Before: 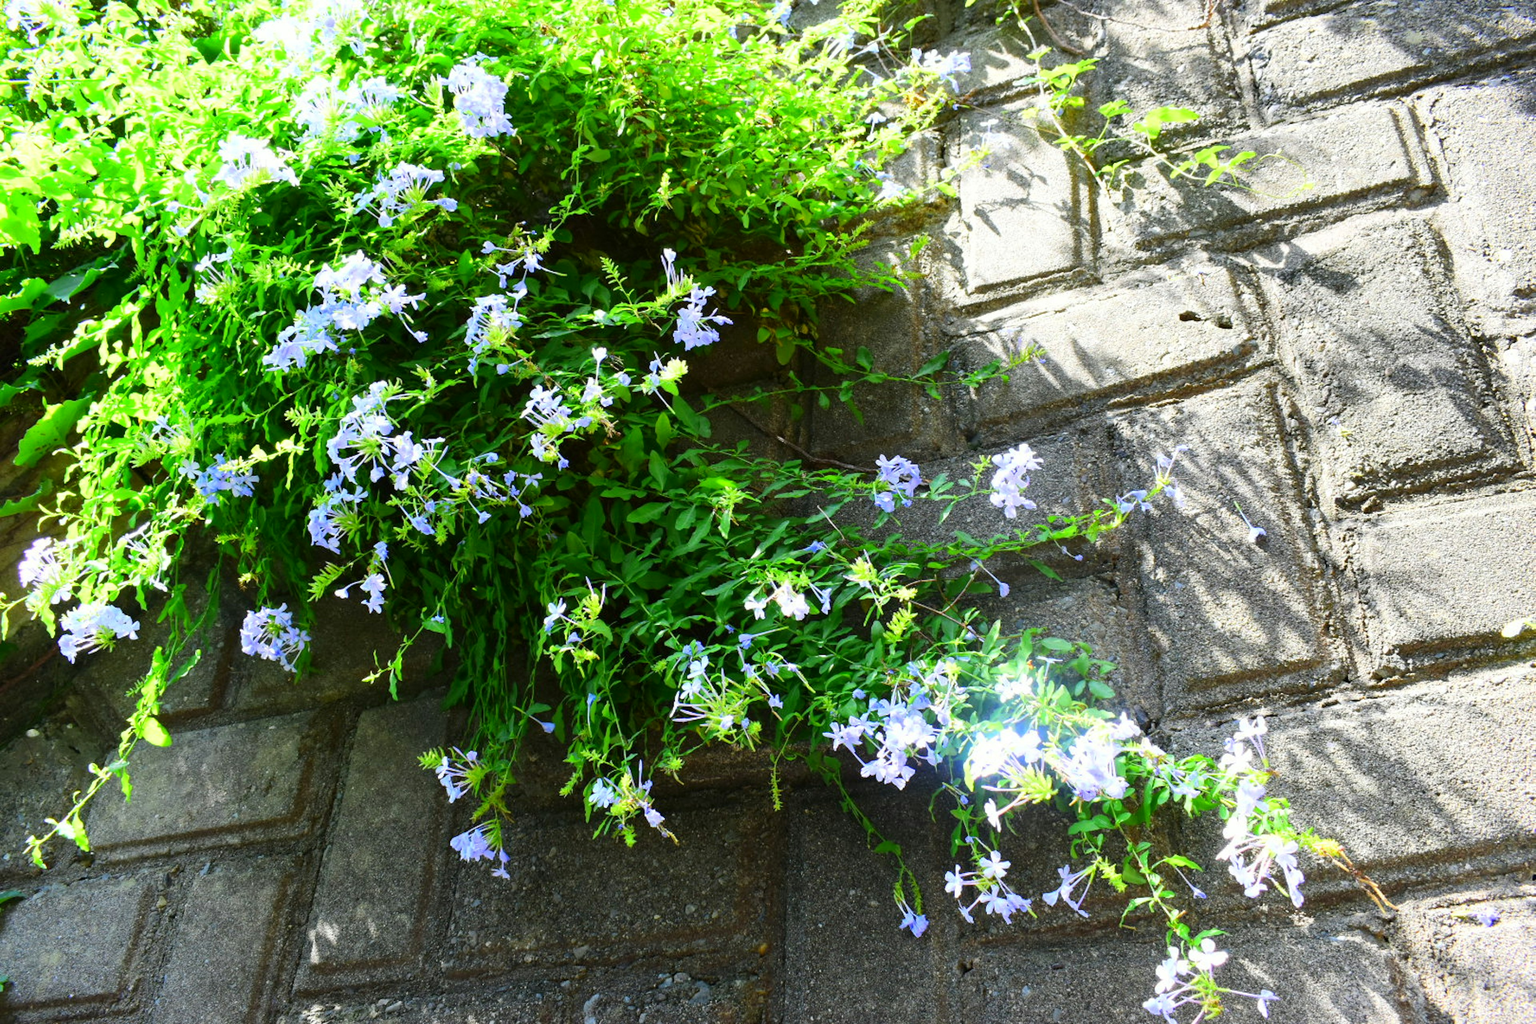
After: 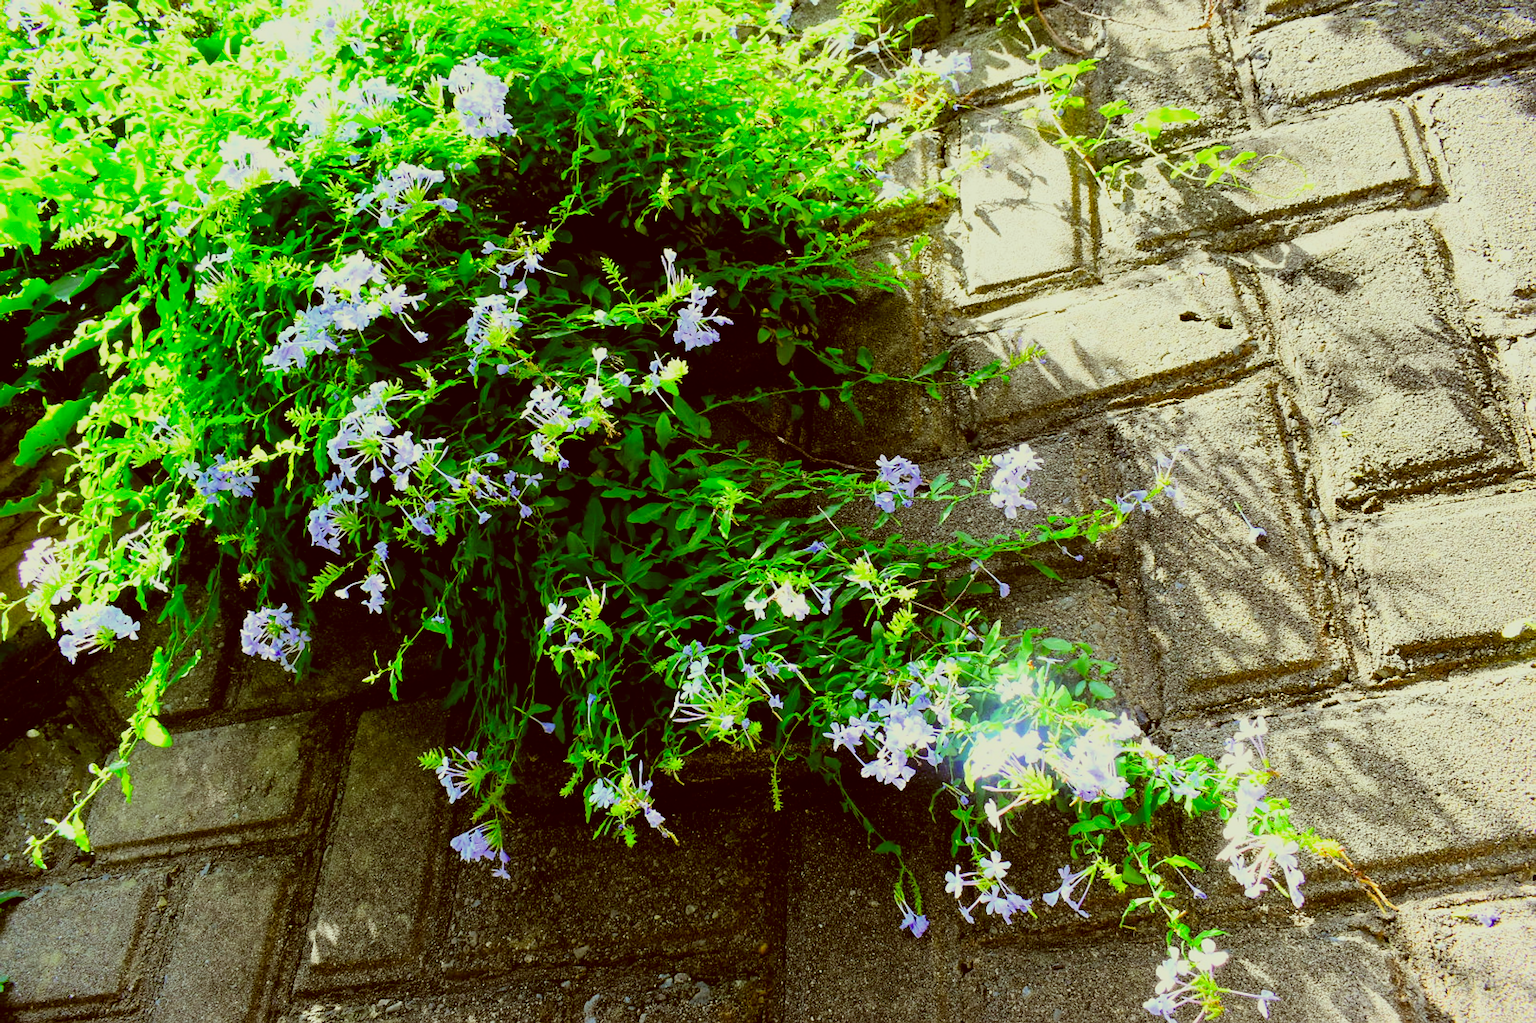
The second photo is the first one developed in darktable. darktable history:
color correction: highlights a* -5.94, highlights b* 9.48, shadows a* 10.12, shadows b* 23.94
filmic rgb: black relative exposure -7.75 EV, white relative exposure 4.4 EV, threshold 3 EV, target black luminance 0%, hardness 3.76, latitude 50.51%, contrast 1.074, highlights saturation mix 10%, shadows ↔ highlights balance -0.22%, color science v4 (2020), enable highlight reconstruction true
crop: bottom 0.071%
sharpen: on, module defaults
